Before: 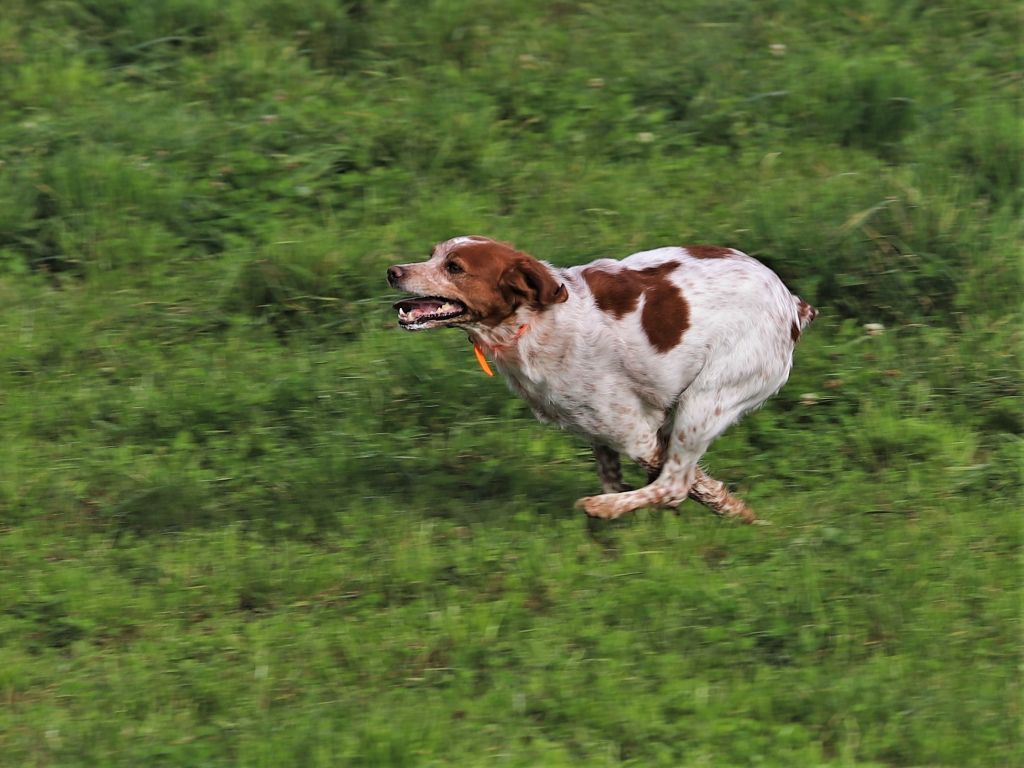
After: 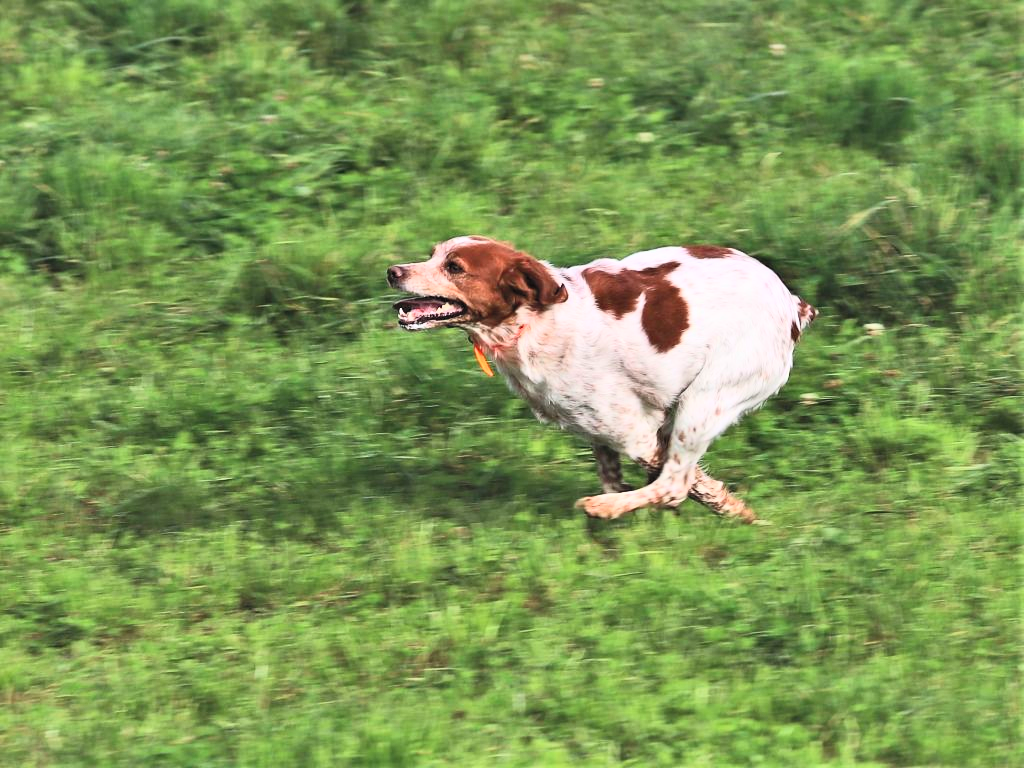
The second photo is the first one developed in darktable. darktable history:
contrast brightness saturation: contrast 0.43, brightness 0.56, saturation -0.19
color contrast: green-magenta contrast 1.69, blue-yellow contrast 1.49
